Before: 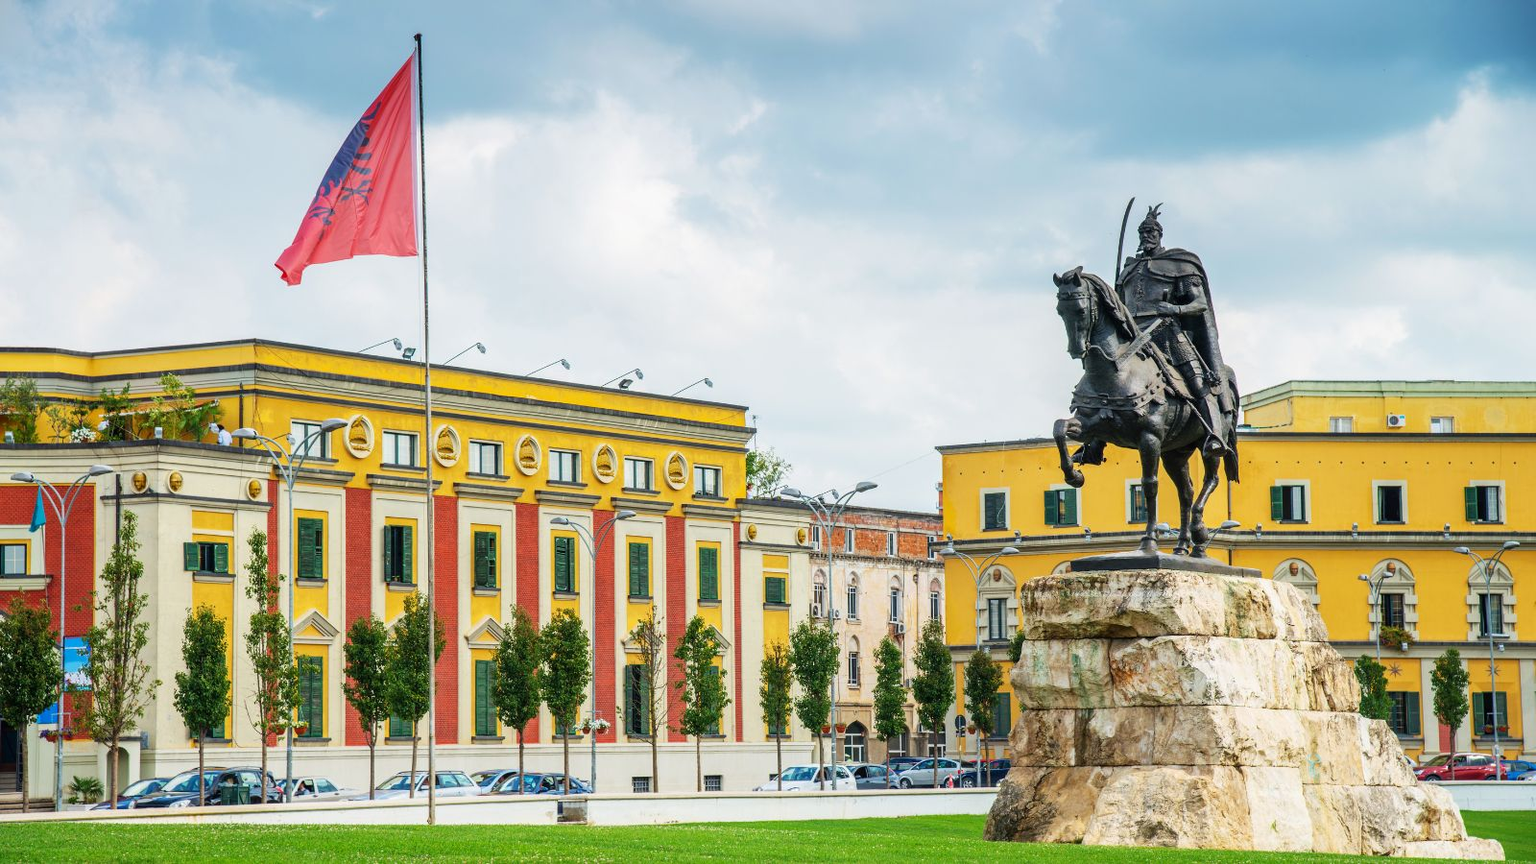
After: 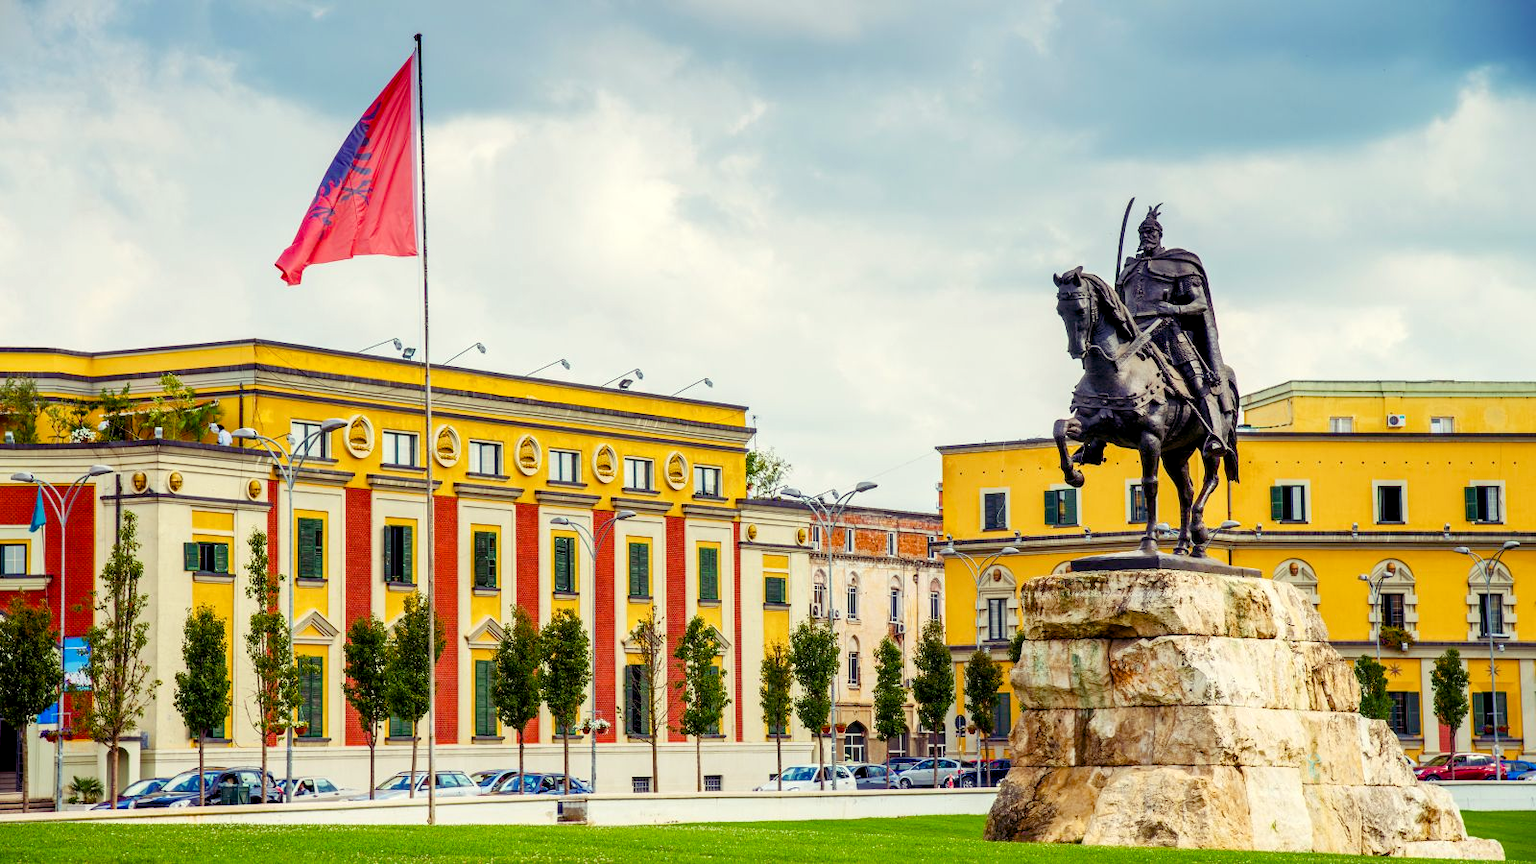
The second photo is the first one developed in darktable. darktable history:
tone equalizer: -8 EV 0.06 EV, smoothing diameter 25%, edges refinement/feathering 10, preserve details guided filter
color balance rgb: shadows lift › luminance -21.66%, shadows lift › chroma 8.98%, shadows lift › hue 283.37°, power › chroma 1.05%, power › hue 25.59°, highlights gain › luminance 6.08%, highlights gain › chroma 2.55%, highlights gain › hue 90°, global offset › luminance -0.87%, perceptual saturation grading › global saturation 25%, perceptual saturation grading › highlights -28.39%, perceptual saturation grading › shadows 33.98%
